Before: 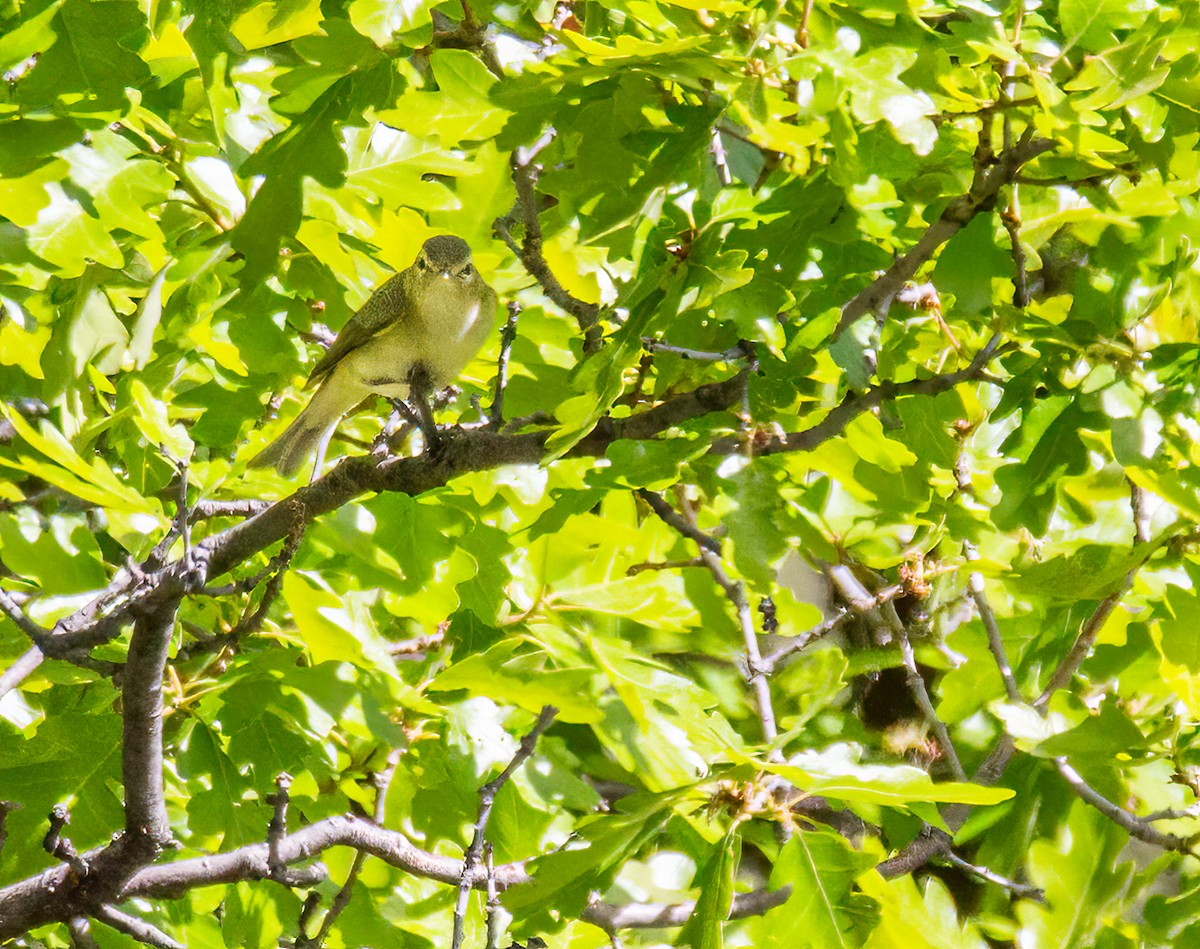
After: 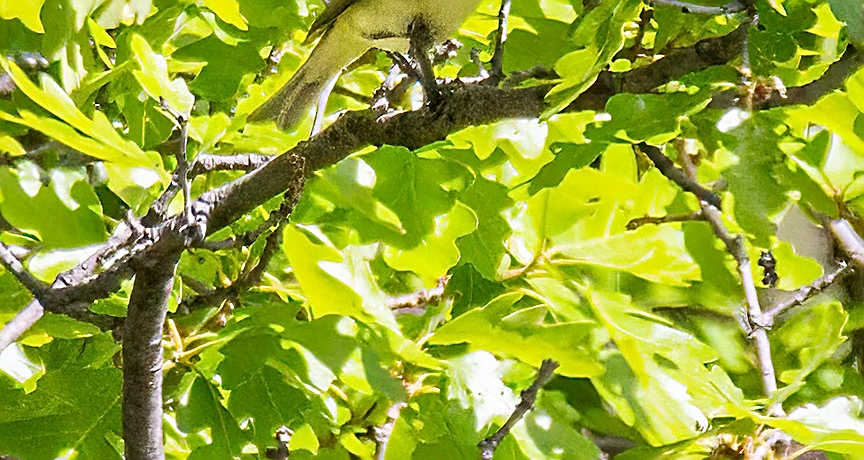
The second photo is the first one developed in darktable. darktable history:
crop: top 36.498%, right 27.964%, bottom 14.995%
sharpen: amount 1
